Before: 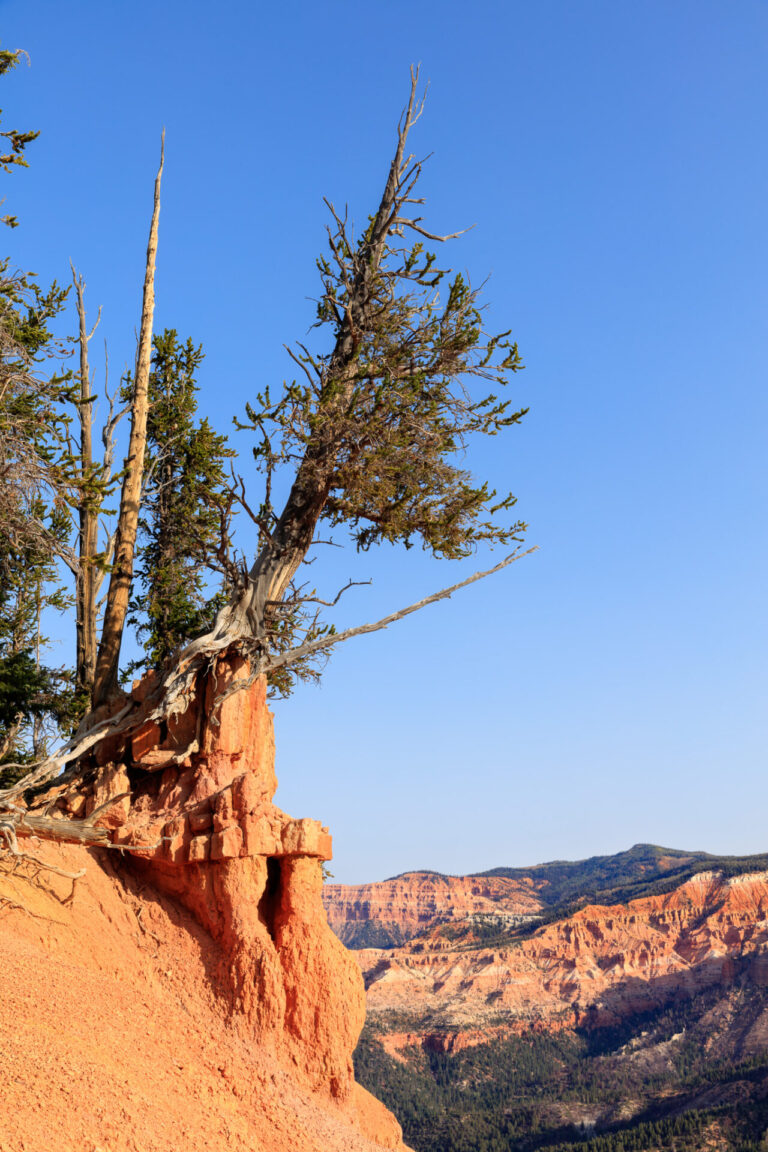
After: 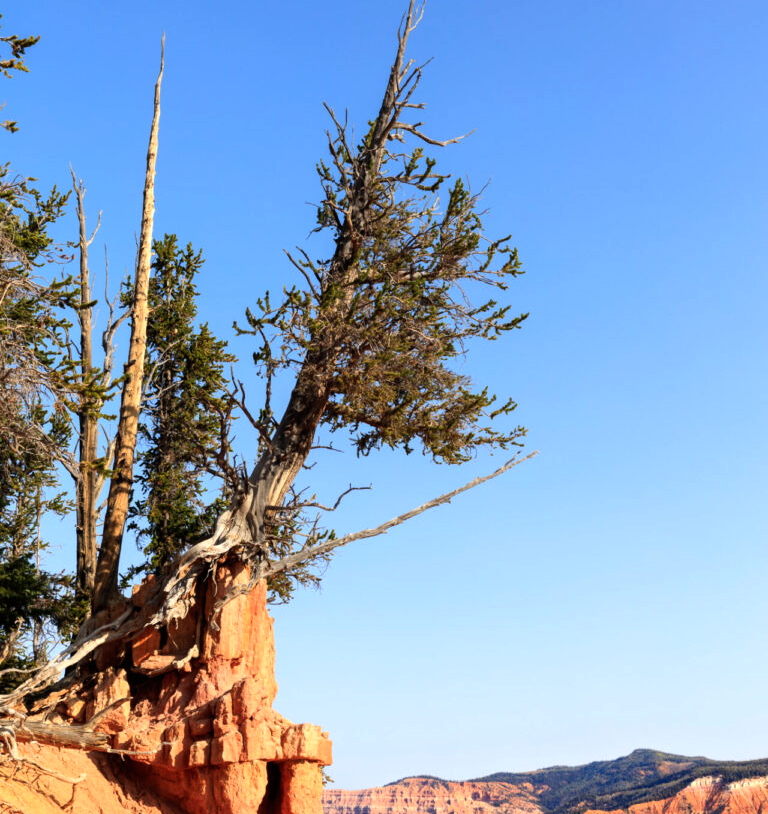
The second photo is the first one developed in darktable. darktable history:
crop and rotate: top 8.293%, bottom 20.996%
tone equalizer: -8 EV -0.417 EV, -7 EV -0.389 EV, -6 EV -0.333 EV, -5 EV -0.222 EV, -3 EV 0.222 EV, -2 EV 0.333 EV, -1 EV 0.389 EV, +0 EV 0.417 EV, edges refinement/feathering 500, mask exposure compensation -1.57 EV, preserve details no
